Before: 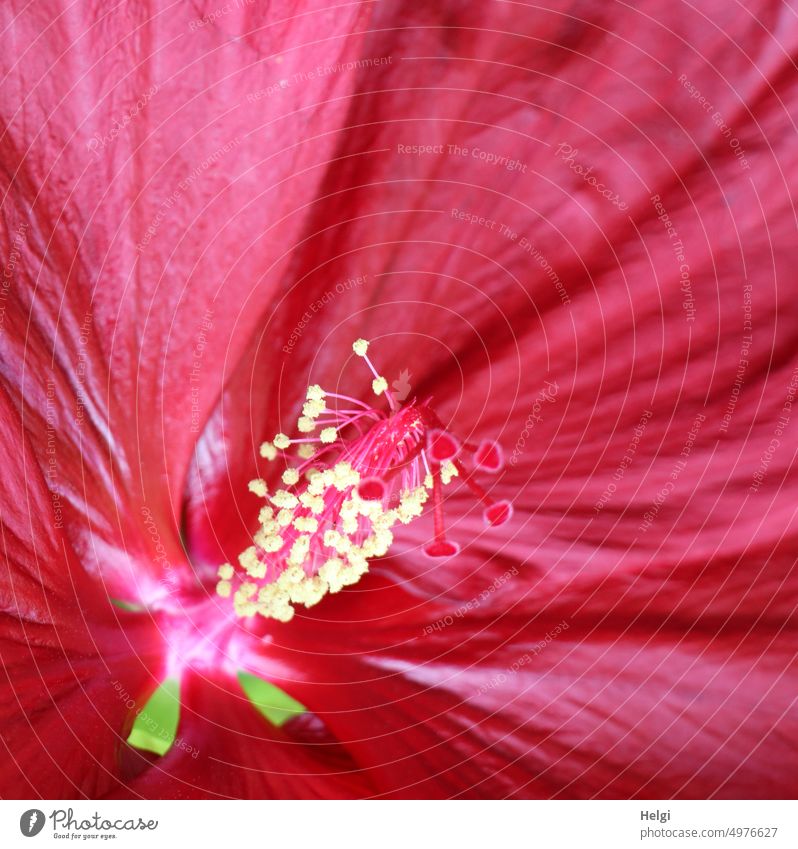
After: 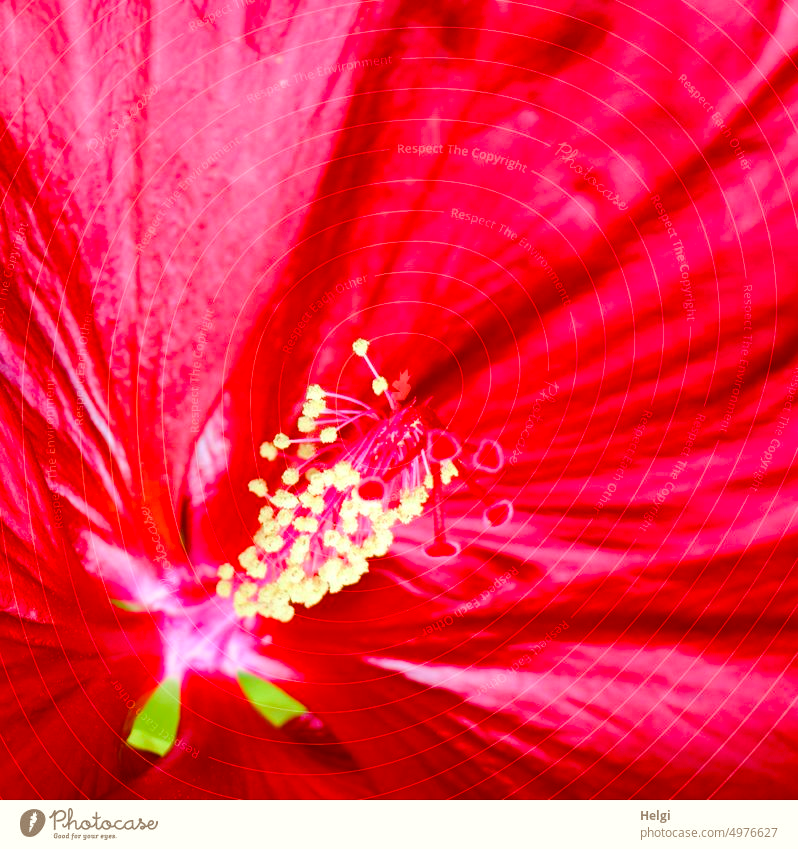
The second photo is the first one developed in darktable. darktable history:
color balance rgb: power › luminance 9.984%, power › chroma 2.808%, power › hue 59.55°, perceptual saturation grading › global saturation 46.291%, perceptual saturation grading › highlights -50.415%, perceptual saturation grading › shadows 30.175%, perceptual brilliance grading › mid-tones 10.789%, perceptual brilliance grading › shadows 14.82%, global vibrance 20%
